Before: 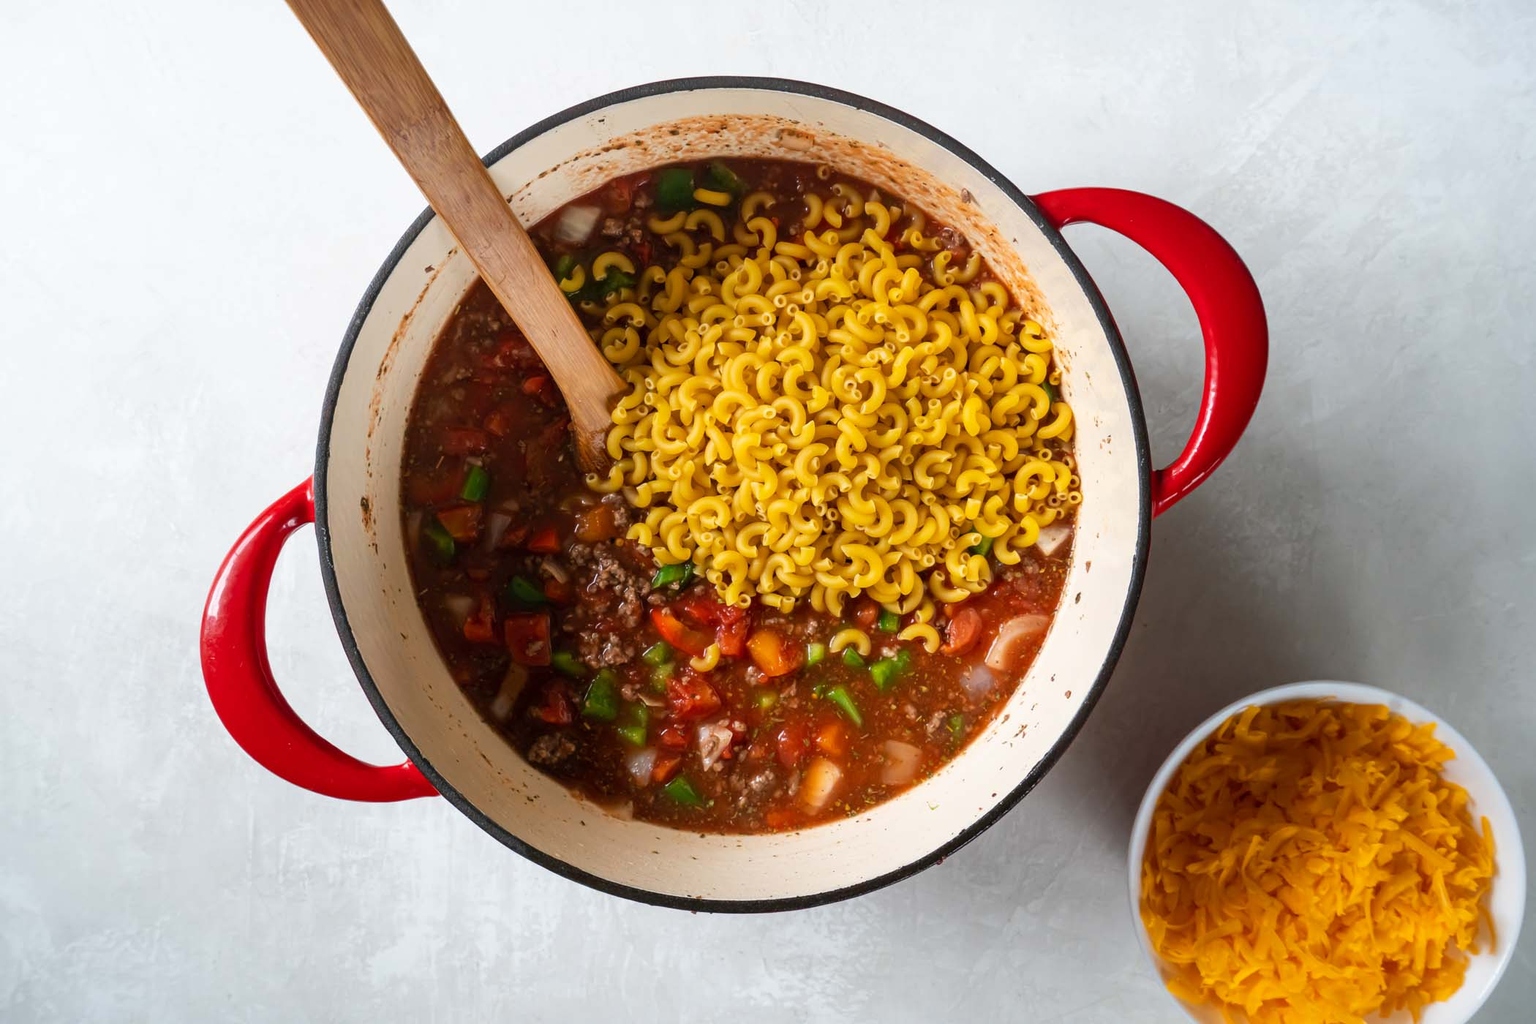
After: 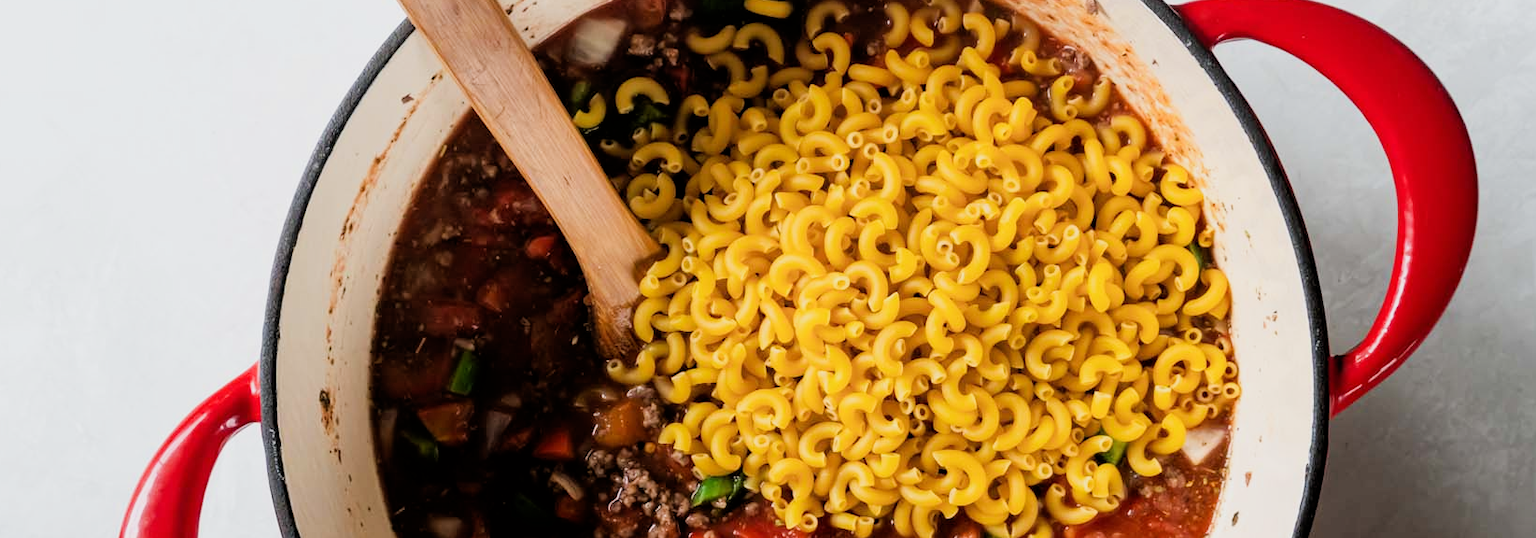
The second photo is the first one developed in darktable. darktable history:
filmic rgb: black relative exposure -5.03 EV, white relative exposure 3.99 EV, hardness 2.9, contrast 1.095, highlights saturation mix -20.88%
tone equalizer: -8 EV -0.431 EV, -7 EV -0.399 EV, -6 EV -0.331 EV, -5 EV -0.245 EV, -3 EV 0.257 EV, -2 EV 0.306 EV, -1 EV 0.39 EV, +0 EV 0.414 EV
crop: left 7.221%, top 18.718%, right 14.425%, bottom 40.053%
